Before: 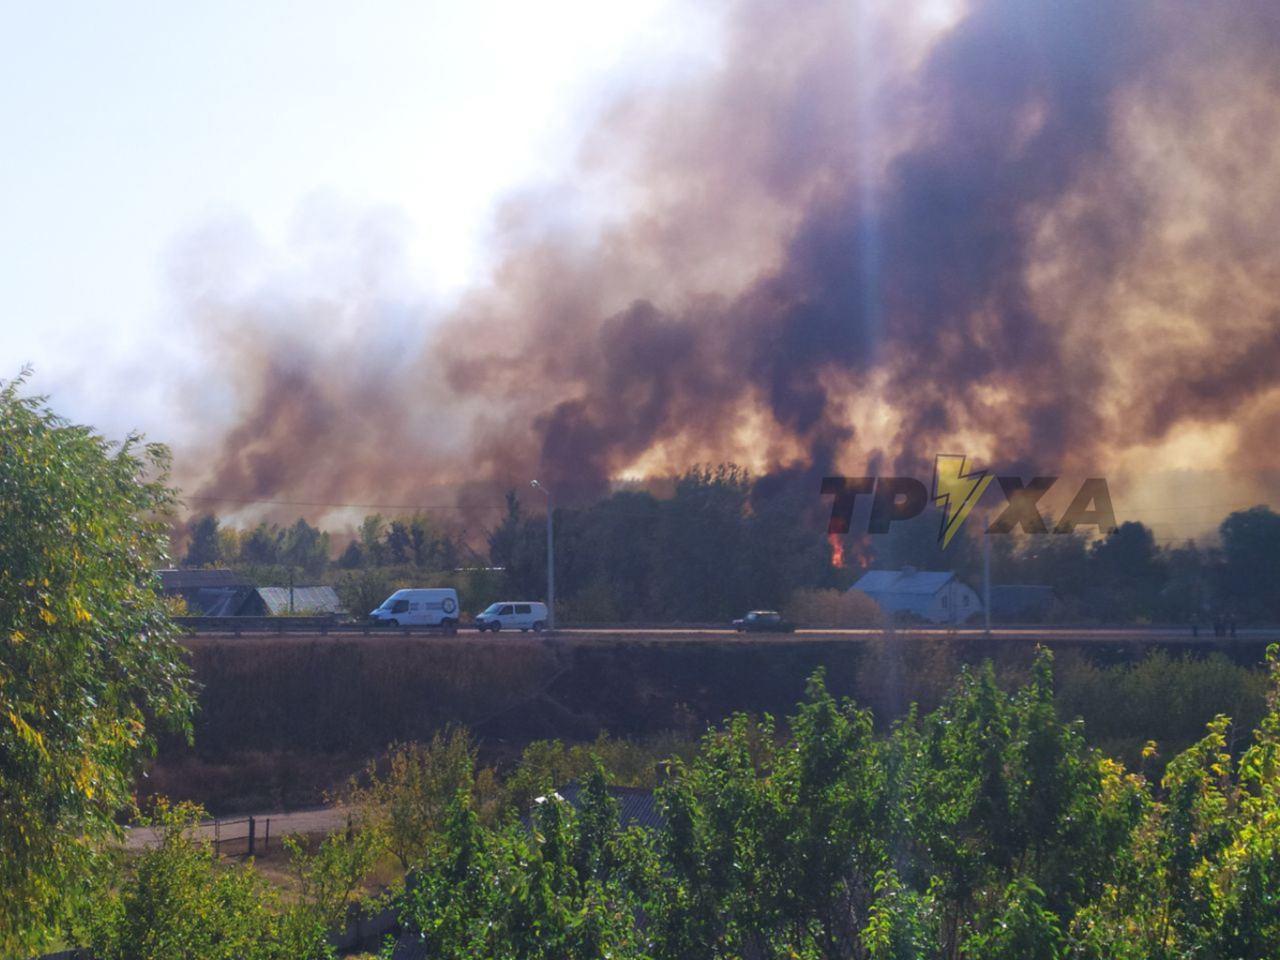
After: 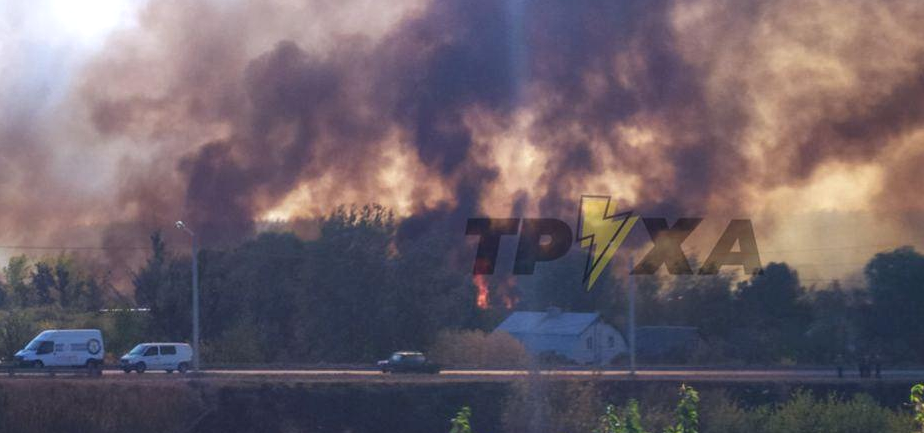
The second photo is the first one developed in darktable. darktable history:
local contrast: on, module defaults
crop and rotate: left 27.791%, top 26.988%, bottom 27.808%
